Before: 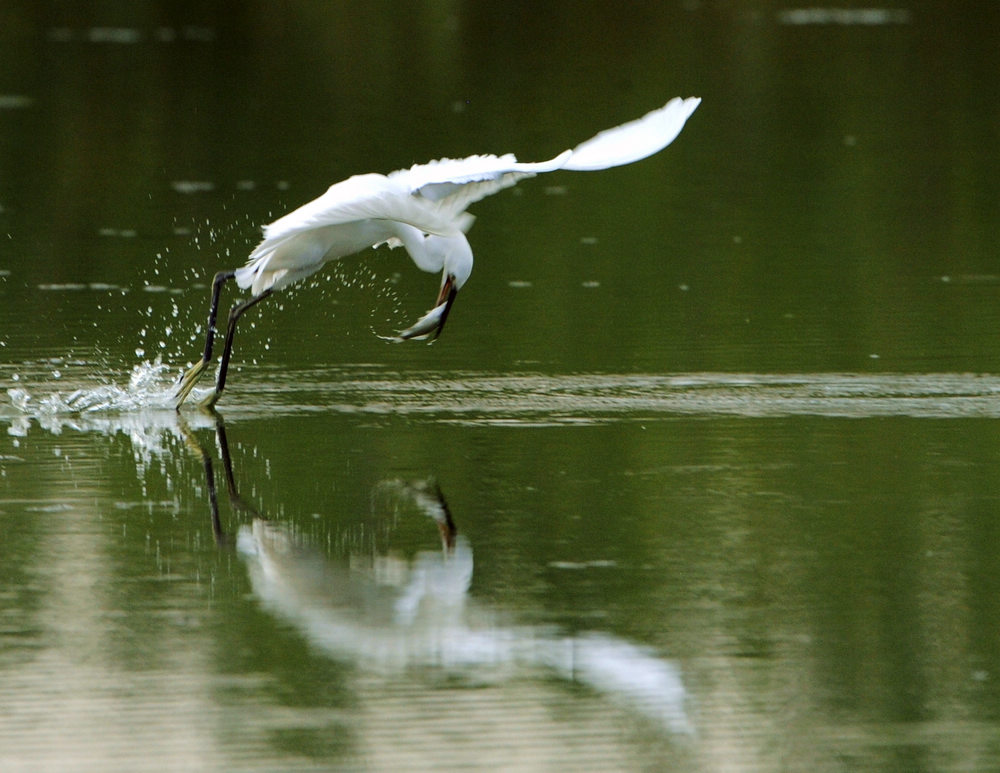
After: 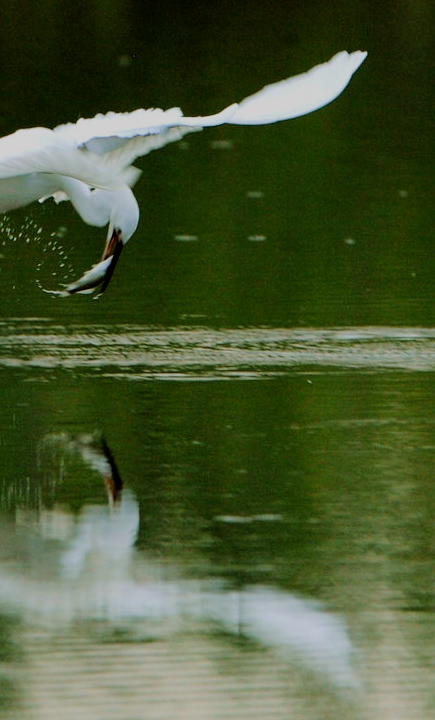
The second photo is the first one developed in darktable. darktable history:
filmic rgb: black relative exposure -7.31 EV, white relative exposure 5.09 EV, threshold 5.98 EV, hardness 3.22, enable highlight reconstruction true
crop: left 33.423%, top 6.034%, right 22.986%
